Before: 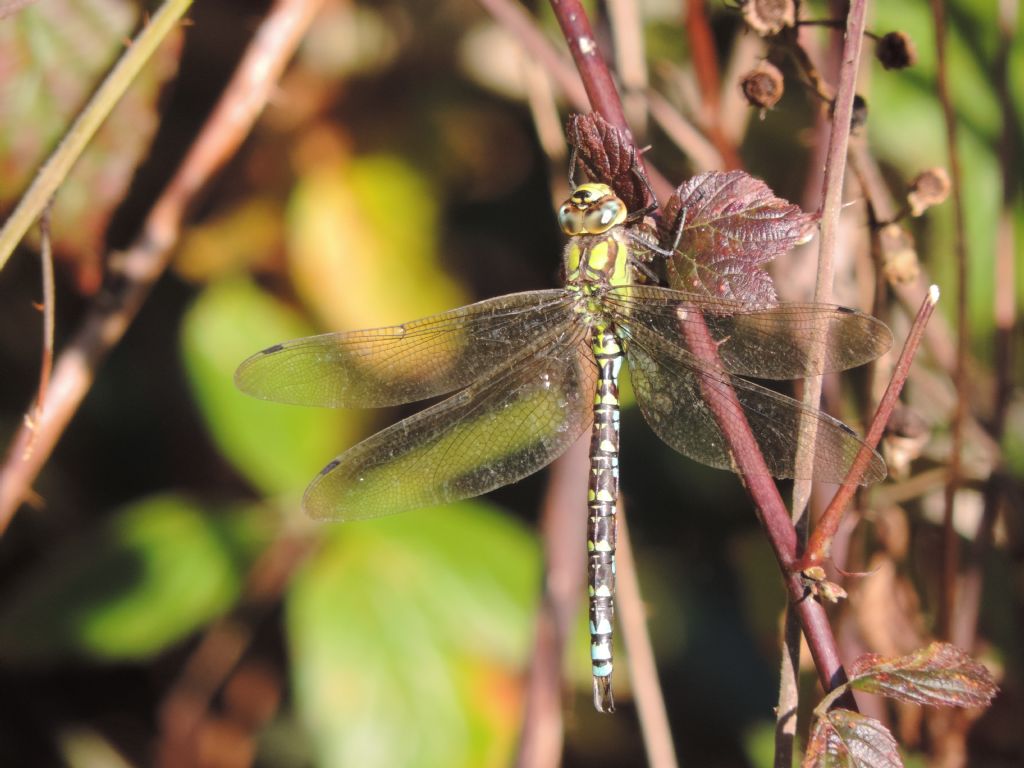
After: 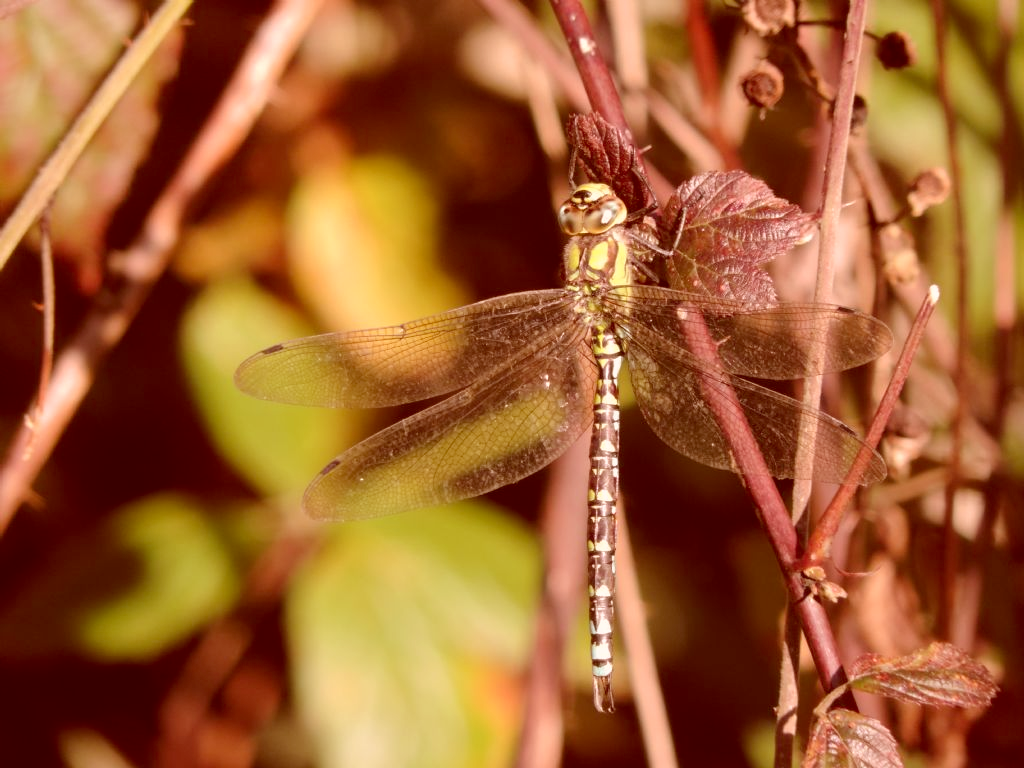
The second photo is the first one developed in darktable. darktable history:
color correction: highlights a* 9.09, highlights b* 9.08, shadows a* 39.69, shadows b* 39.79, saturation 0.804
